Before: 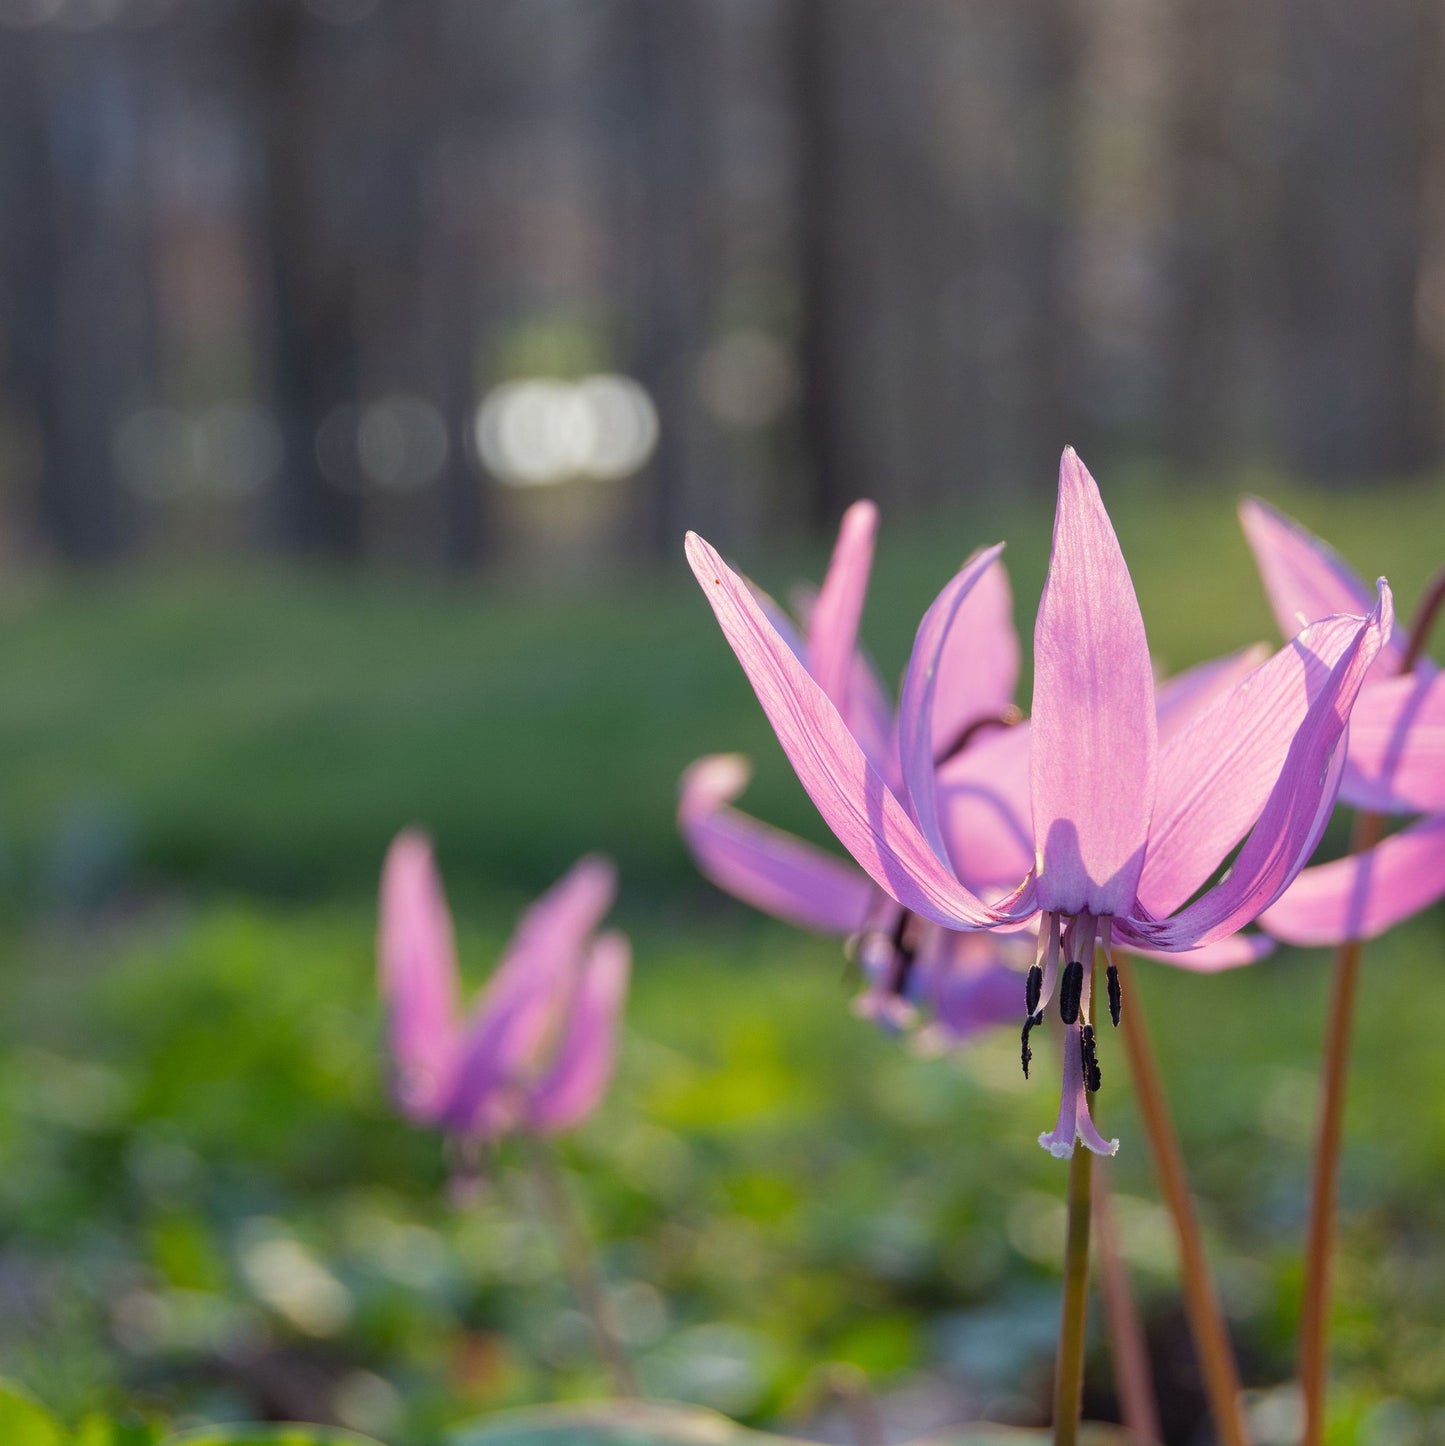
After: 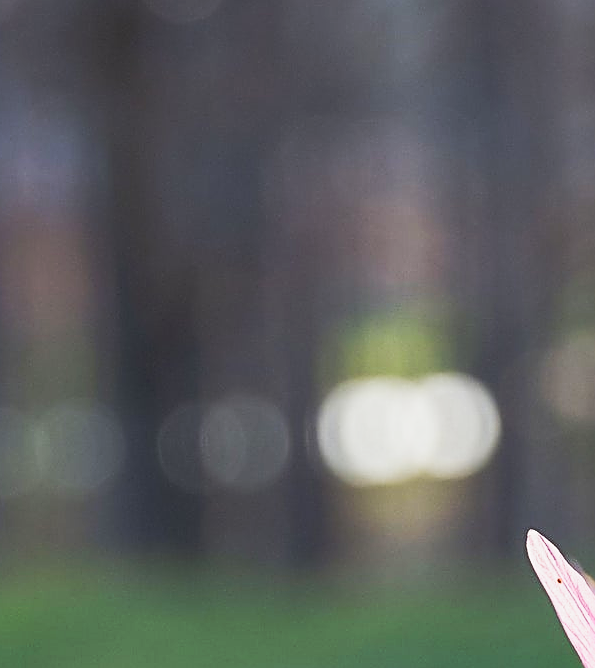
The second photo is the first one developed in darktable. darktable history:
tone curve: curves: ch0 [(0, 0.026) (0.172, 0.194) (0.398, 0.437) (0.469, 0.544) (0.612, 0.741) (0.845, 0.926) (1, 0.968)]; ch1 [(0, 0) (0.437, 0.453) (0.472, 0.467) (0.502, 0.502) (0.531, 0.546) (0.574, 0.583) (0.617, 0.64) (0.699, 0.749) (0.859, 0.919) (1, 1)]; ch2 [(0, 0) (0.33, 0.301) (0.421, 0.443) (0.476, 0.502) (0.511, 0.504) (0.553, 0.553) (0.595, 0.586) (0.664, 0.664) (1, 1)], preserve colors none
sharpen: amount 1.003
crop and rotate: left 10.955%, top 0.09%, right 47.802%, bottom 53.666%
